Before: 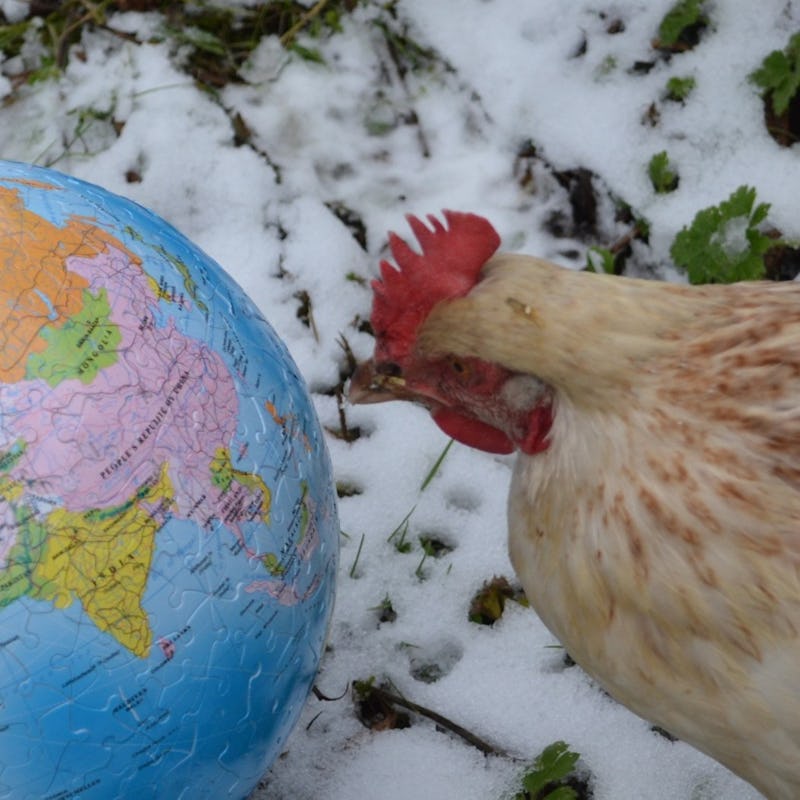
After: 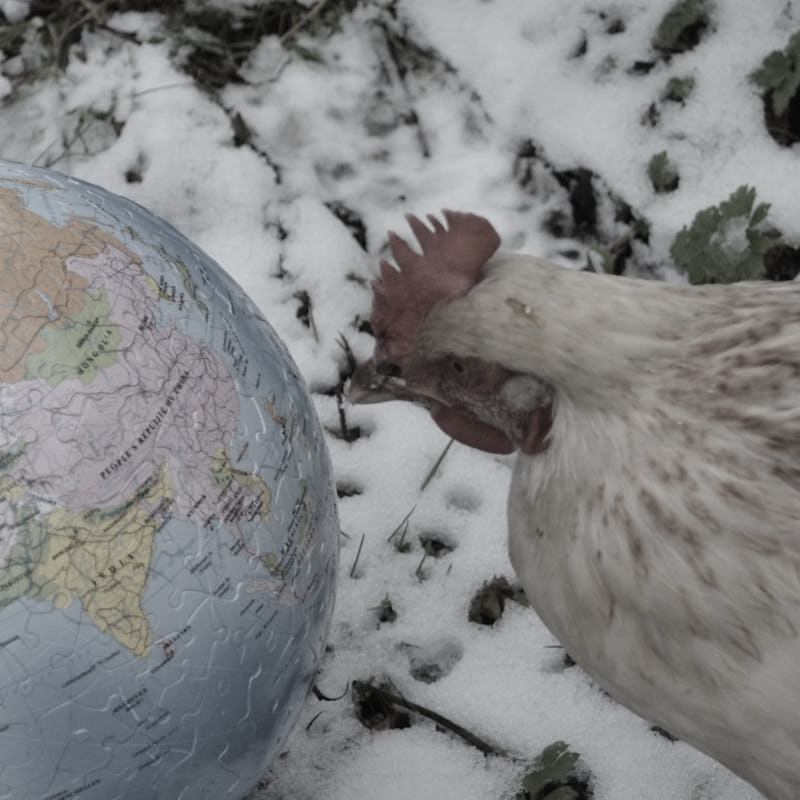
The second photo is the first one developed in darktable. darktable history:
shadows and highlights: radius 106.07, shadows 23.68, highlights -59.17, low approximation 0.01, soften with gaussian
color correction: highlights b* 0.05, saturation 0.212
